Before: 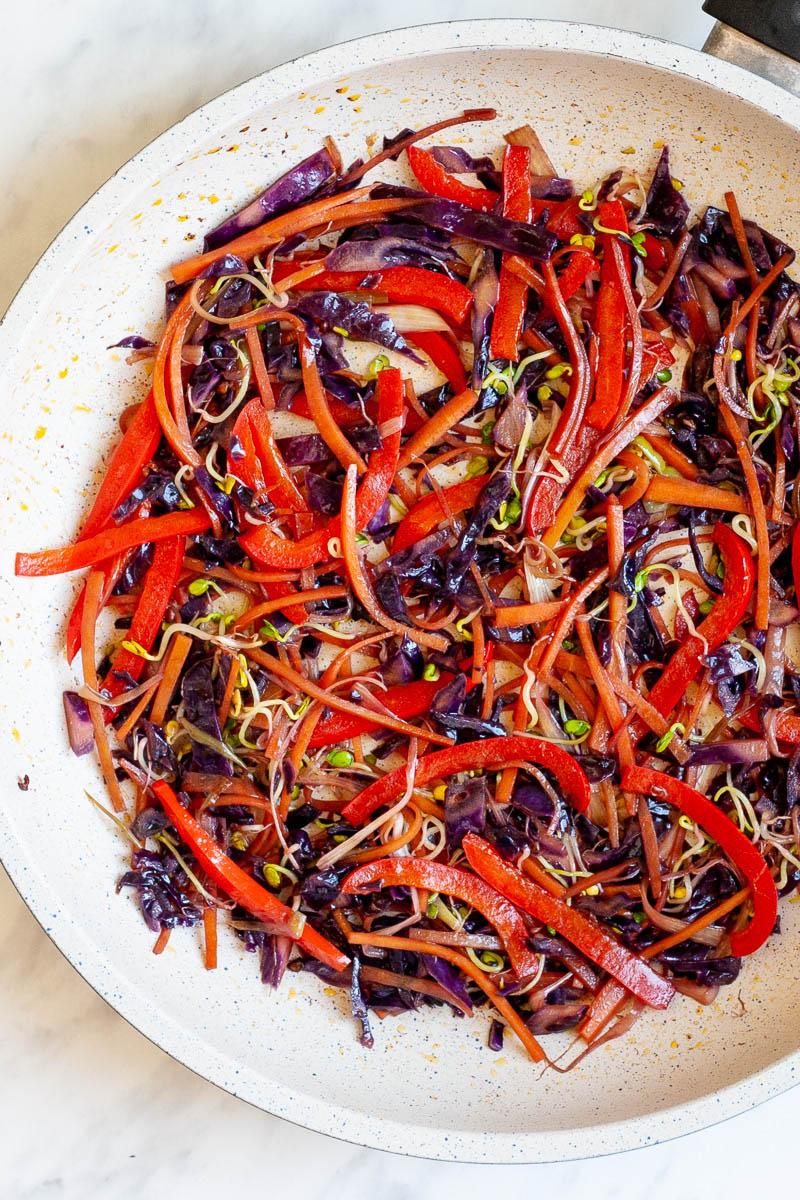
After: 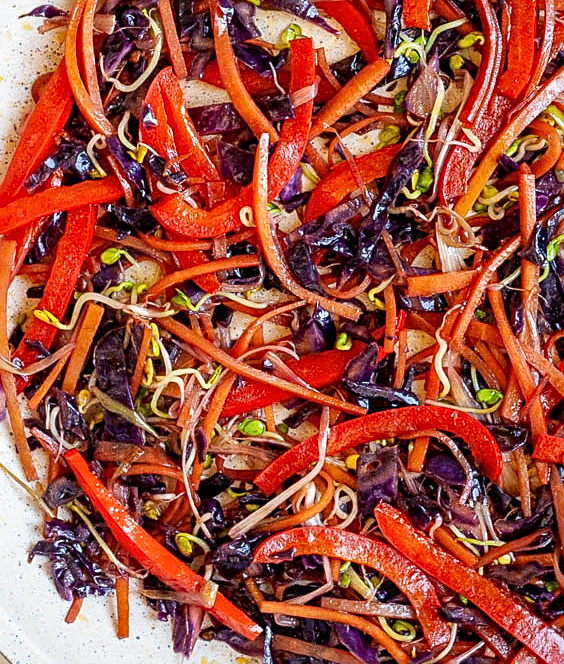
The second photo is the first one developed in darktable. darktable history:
crop: left 11.123%, top 27.61%, right 18.3%, bottom 17.034%
local contrast: on, module defaults
sharpen: on, module defaults
